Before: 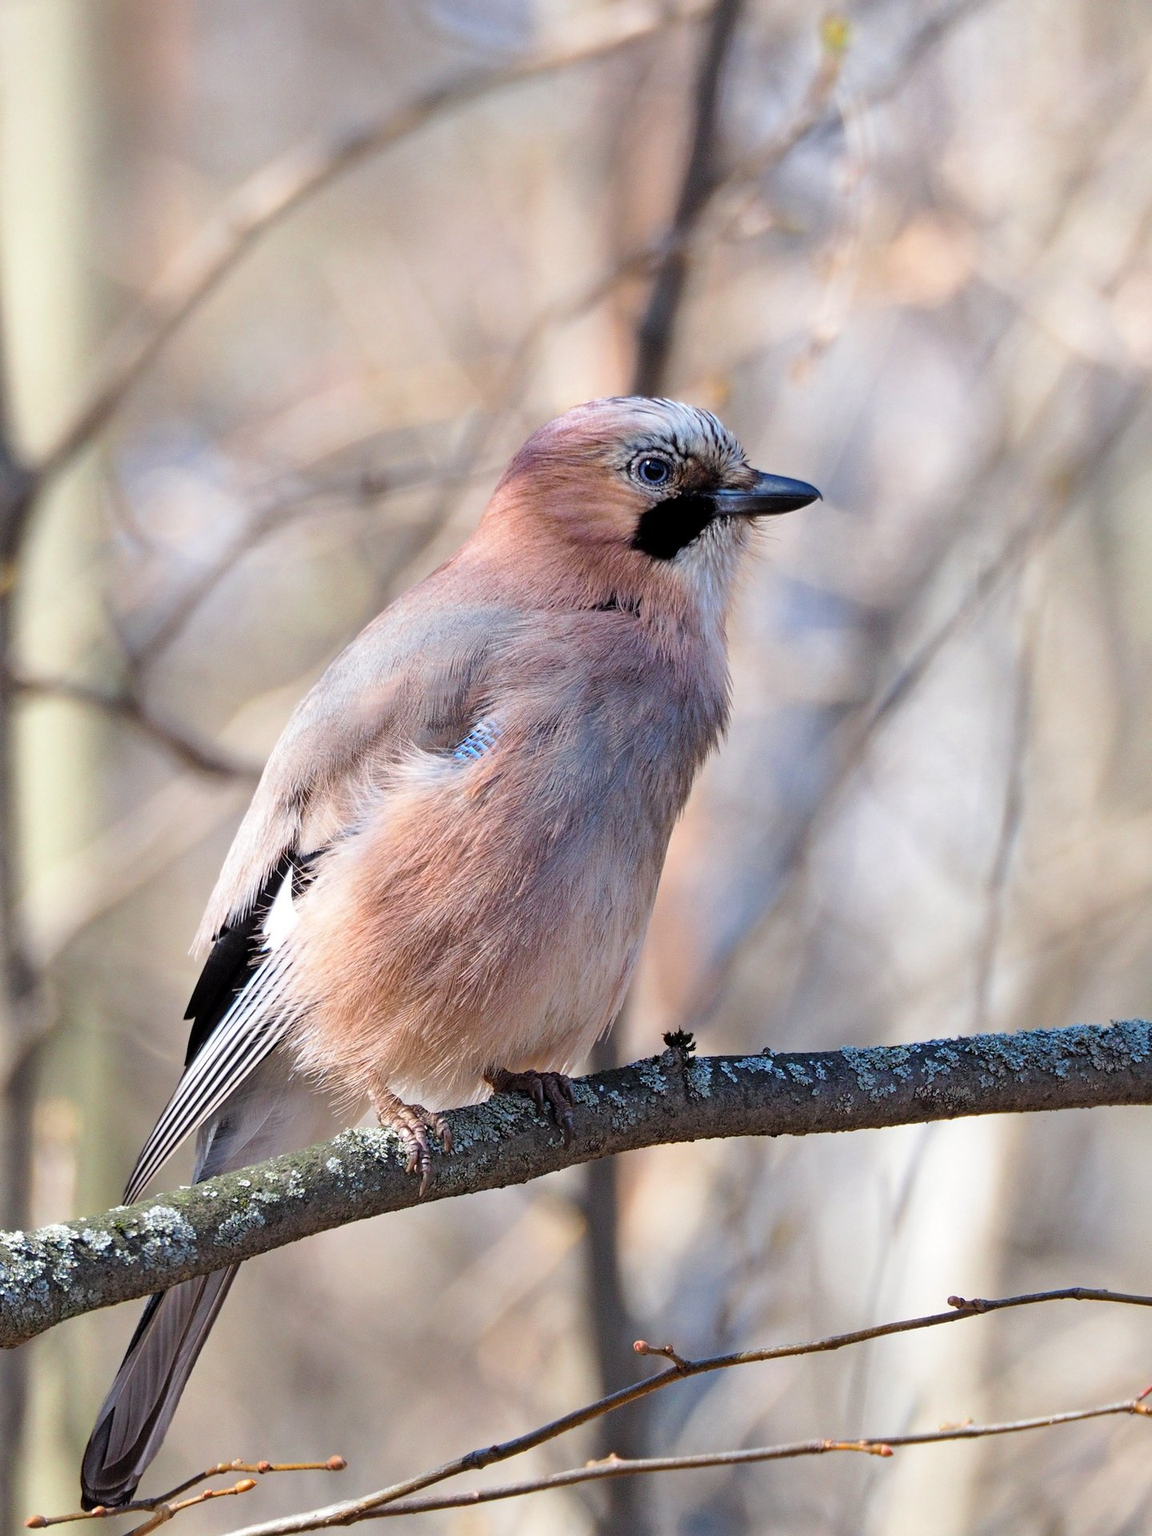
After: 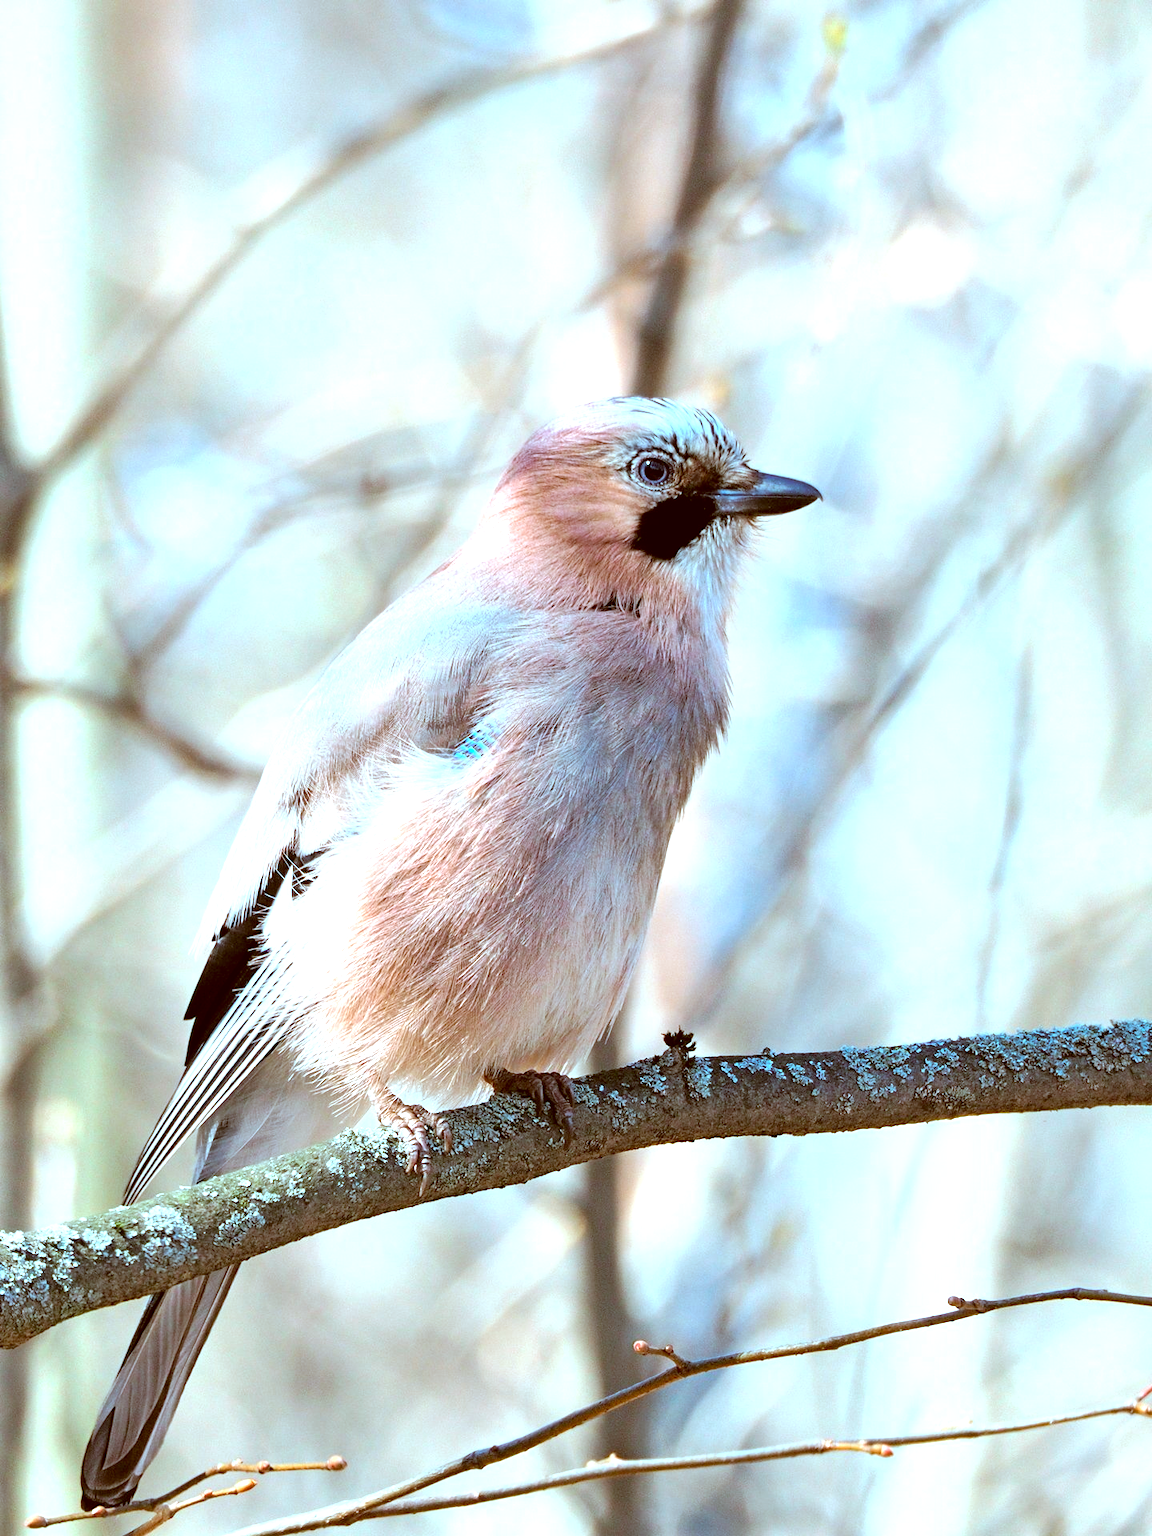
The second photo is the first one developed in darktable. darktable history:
exposure: black level correction 0.001, exposure 0.956 EV, compensate highlight preservation false
color correction: highlights a* -14.93, highlights b* -16.07, shadows a* 10.56, shadows b* 28.67
